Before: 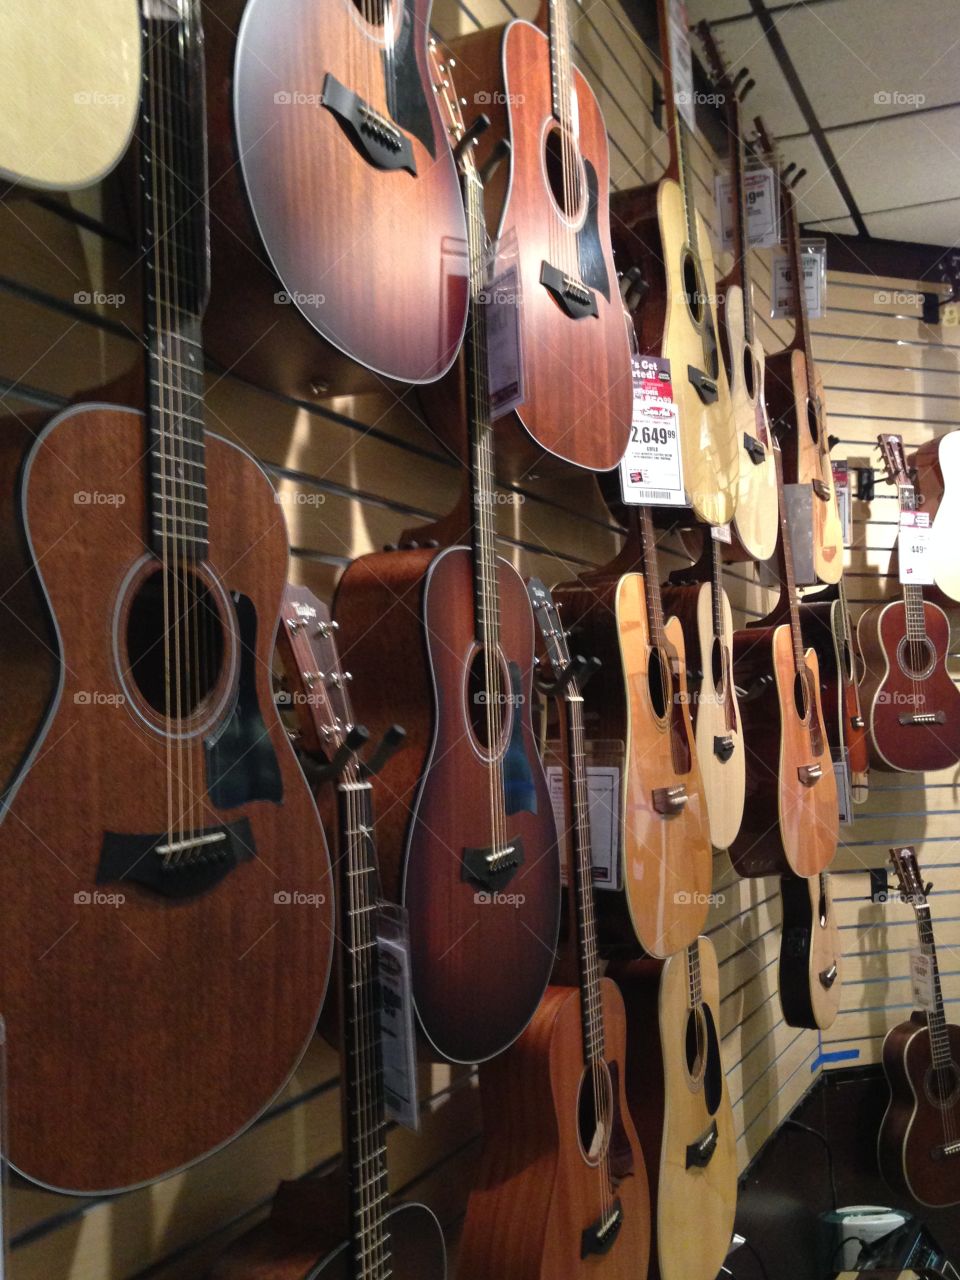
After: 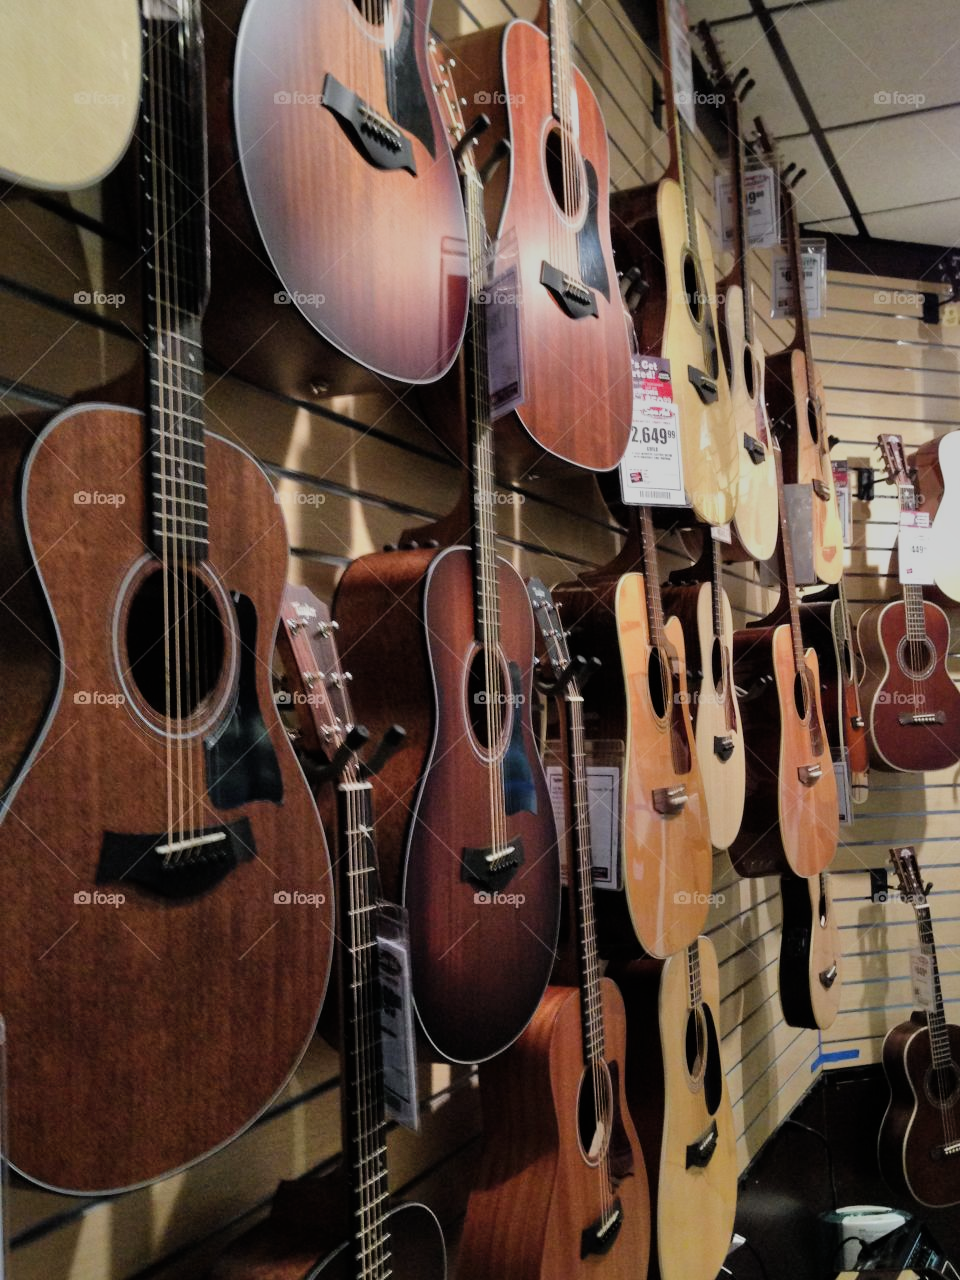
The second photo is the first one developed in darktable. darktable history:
filmic rgb: black relative exposure -7.65 EV, white relative exposure 4.56 EV, threshold 3.05 EV, hardness 3.61, contrast 1, iterations of high-quality reconstruction 0, enable highlight reconstruction true
shadows and highlights: shadows 43.76, white point adjustment -1.48, soften with gaussian
